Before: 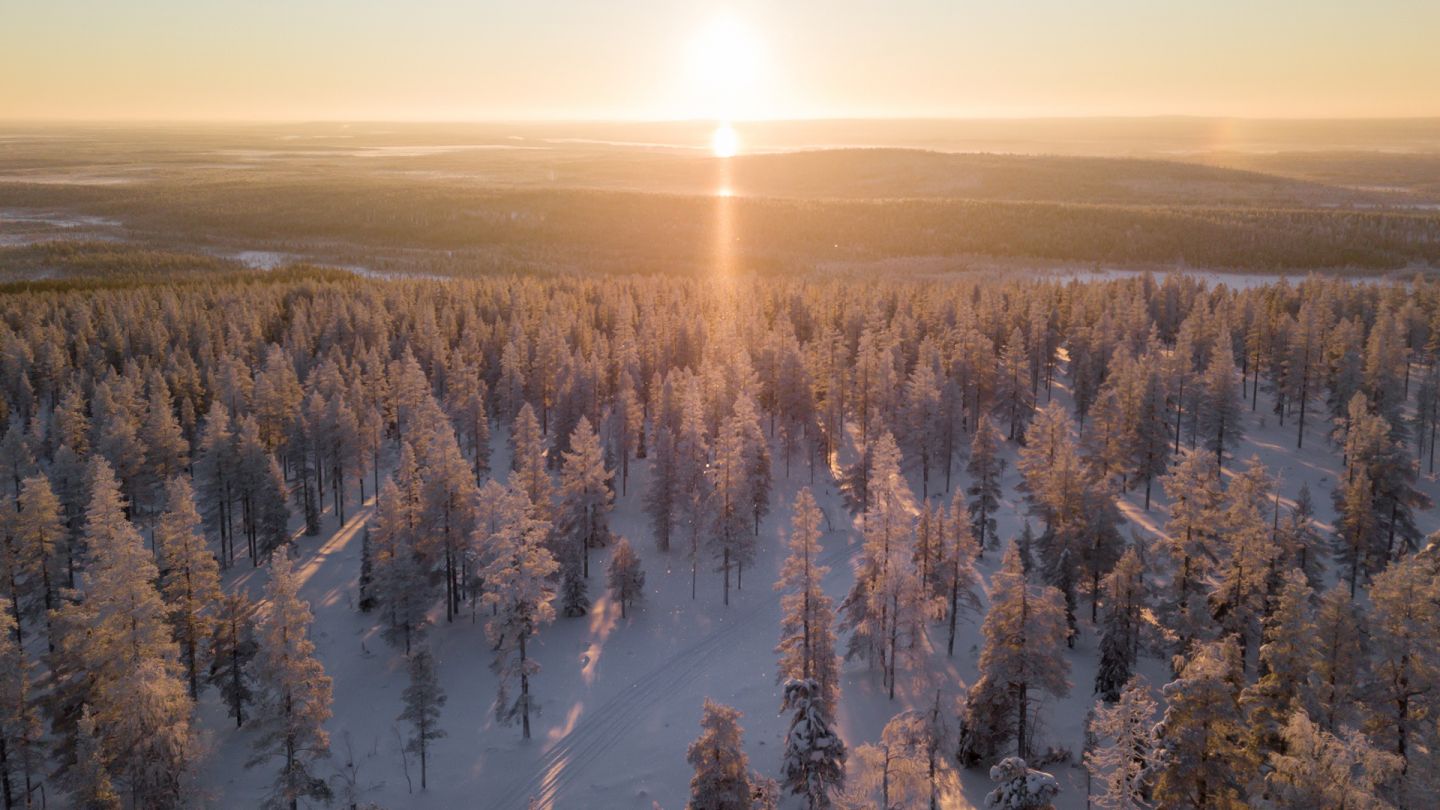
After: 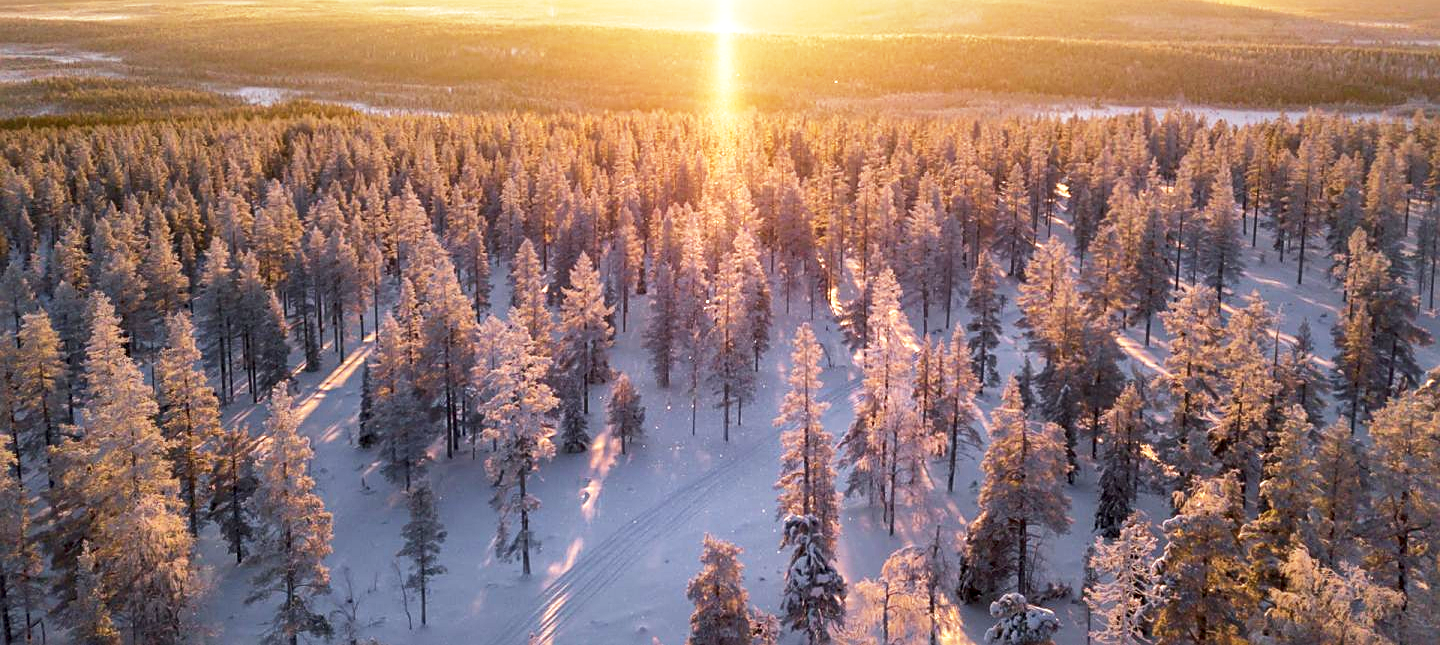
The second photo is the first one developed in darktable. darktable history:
contrast brightness saturation: contrast 0.069, brightness -0.136, saturation 0.115
base curve: curves: ch0 [(0, 0) (0.495, 0.917) (1, 1)], preserve colors none
shadows and highlights: shadows 39.54, highlights -60.02
local contrast: highlights 107%, shadows 103%, detail 119%, midtone range 0.2
exposure: exposure 0.299 EV, compensate exposure bias true, compensate highlight preservation false
crop and rotate: top 20.323%
sharpen: on, module defaults
